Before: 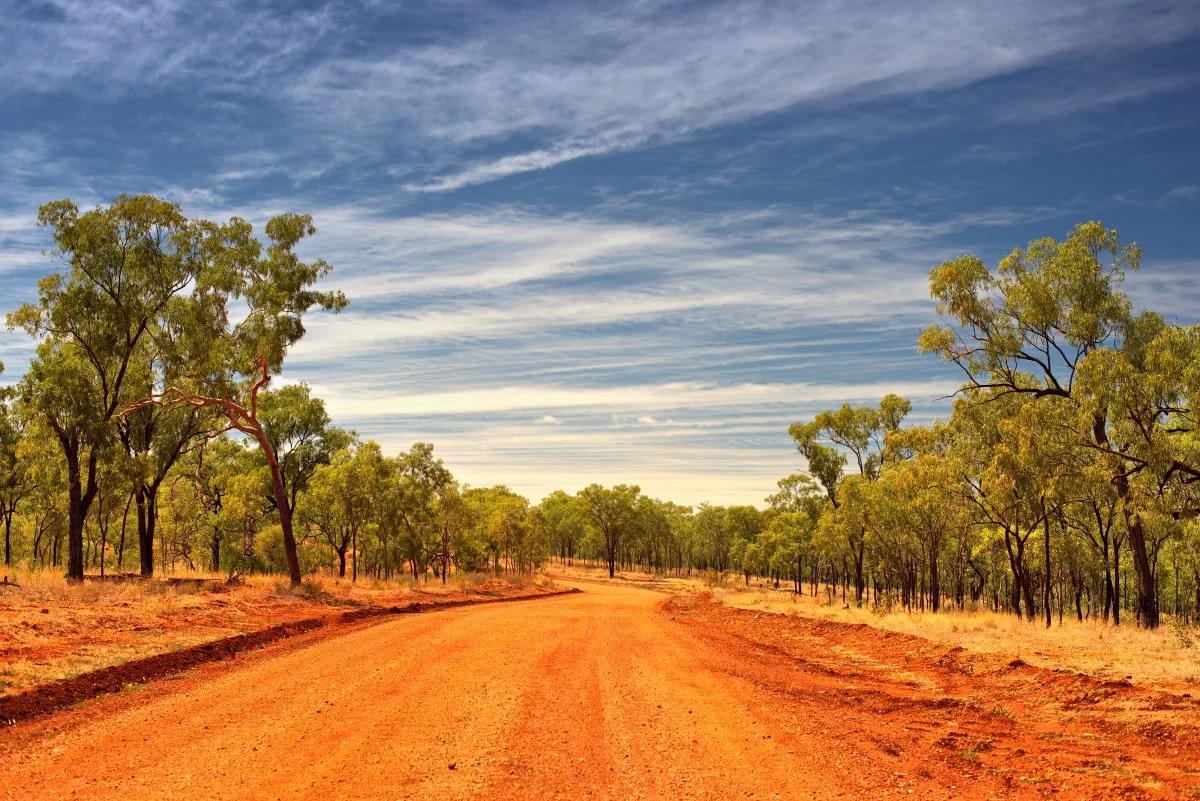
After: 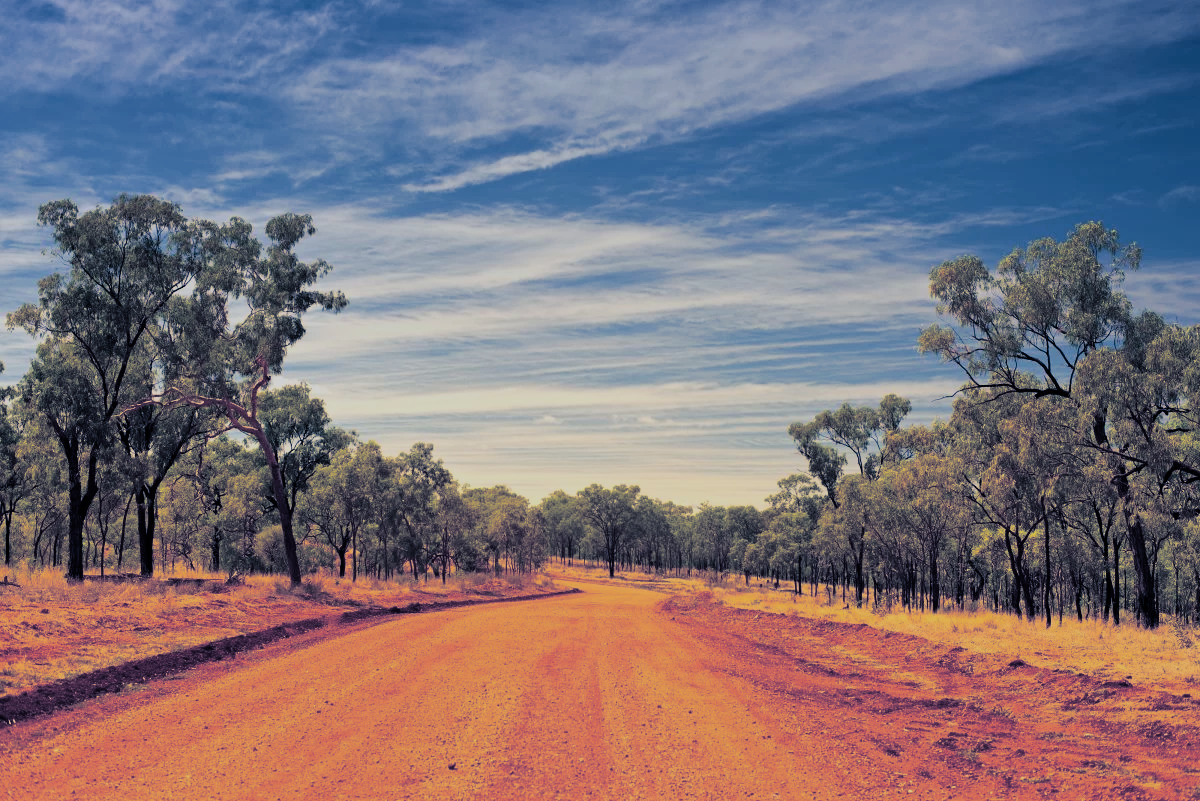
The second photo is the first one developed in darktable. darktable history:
filmic rgb: black relative exposure -7.65 EV, white relative exposure 4.56 EV, hardness 3.61
split-toning: shadows › hue 226.8°, shadows › saturation 0.84
